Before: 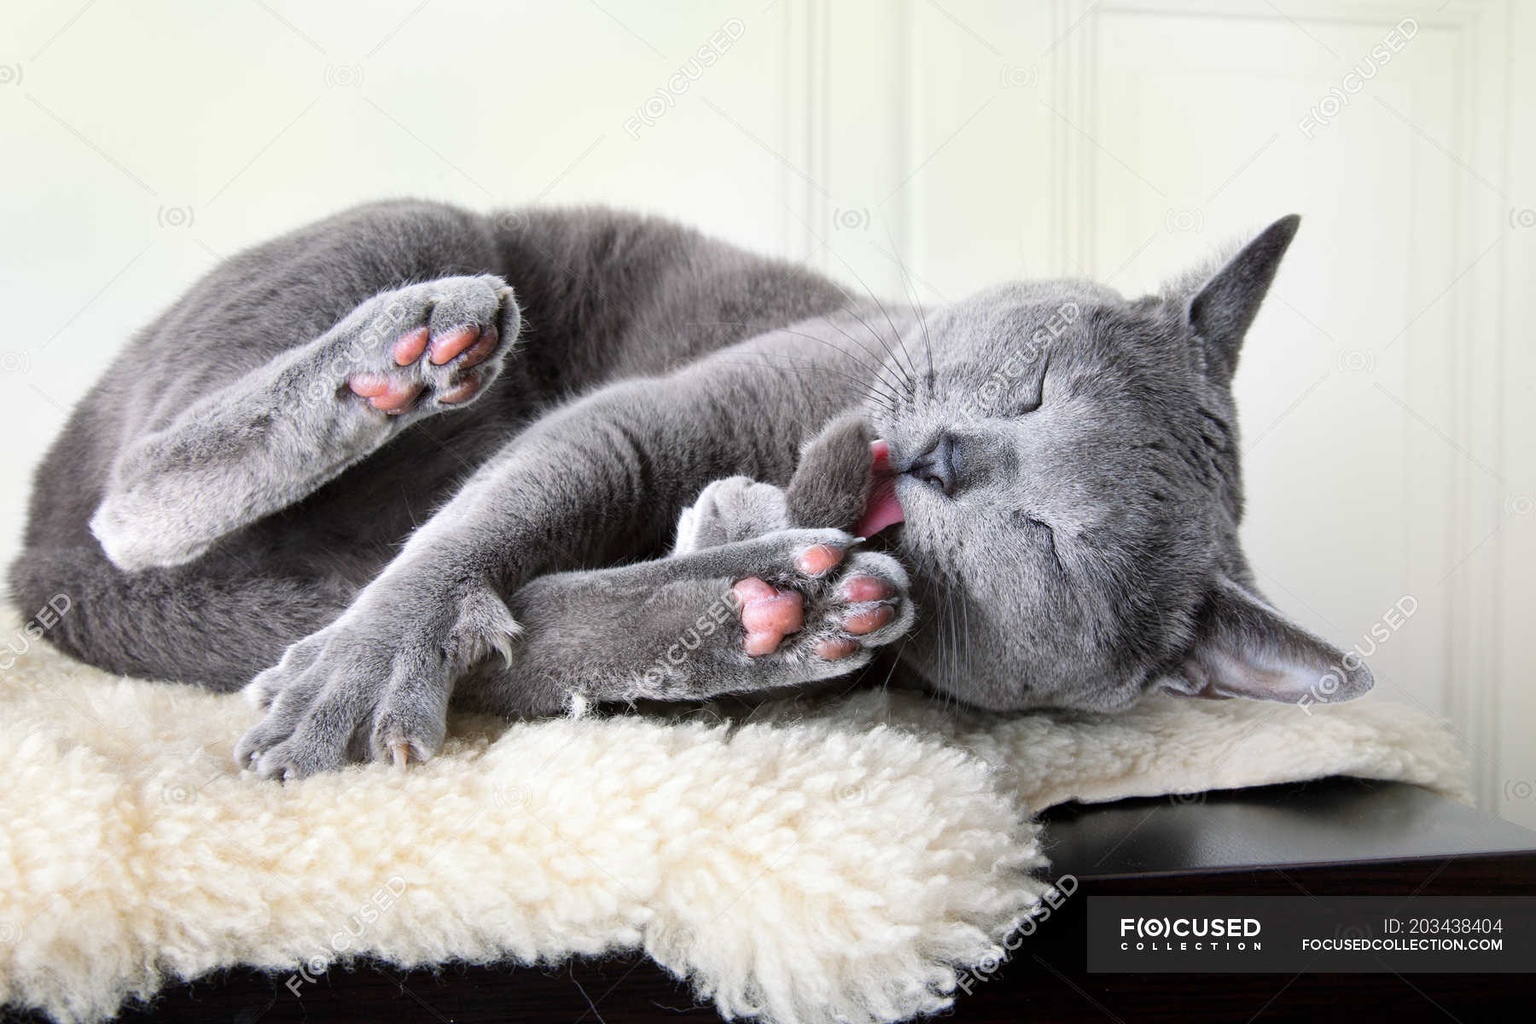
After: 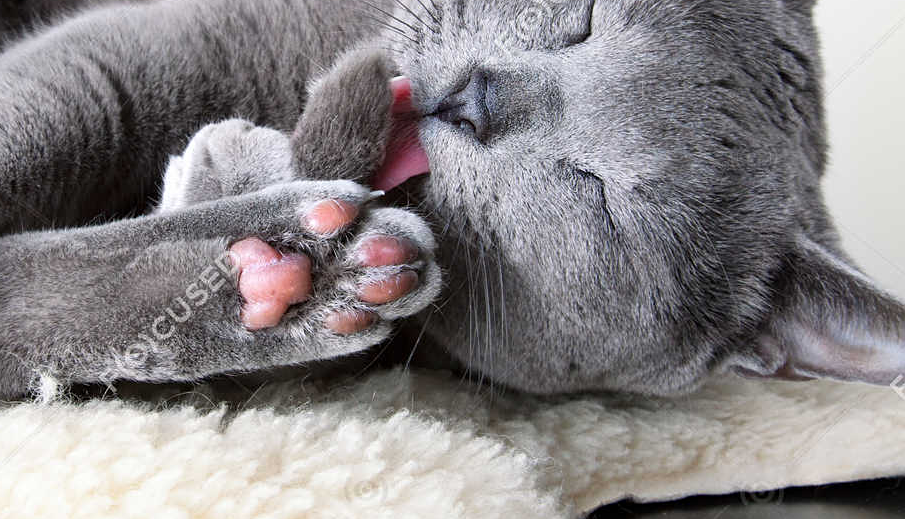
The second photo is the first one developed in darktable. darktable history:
sharpen: amount 0.2
crop: left 35.03%, top 36.625%, right 14.663%, bottom 20.057%
